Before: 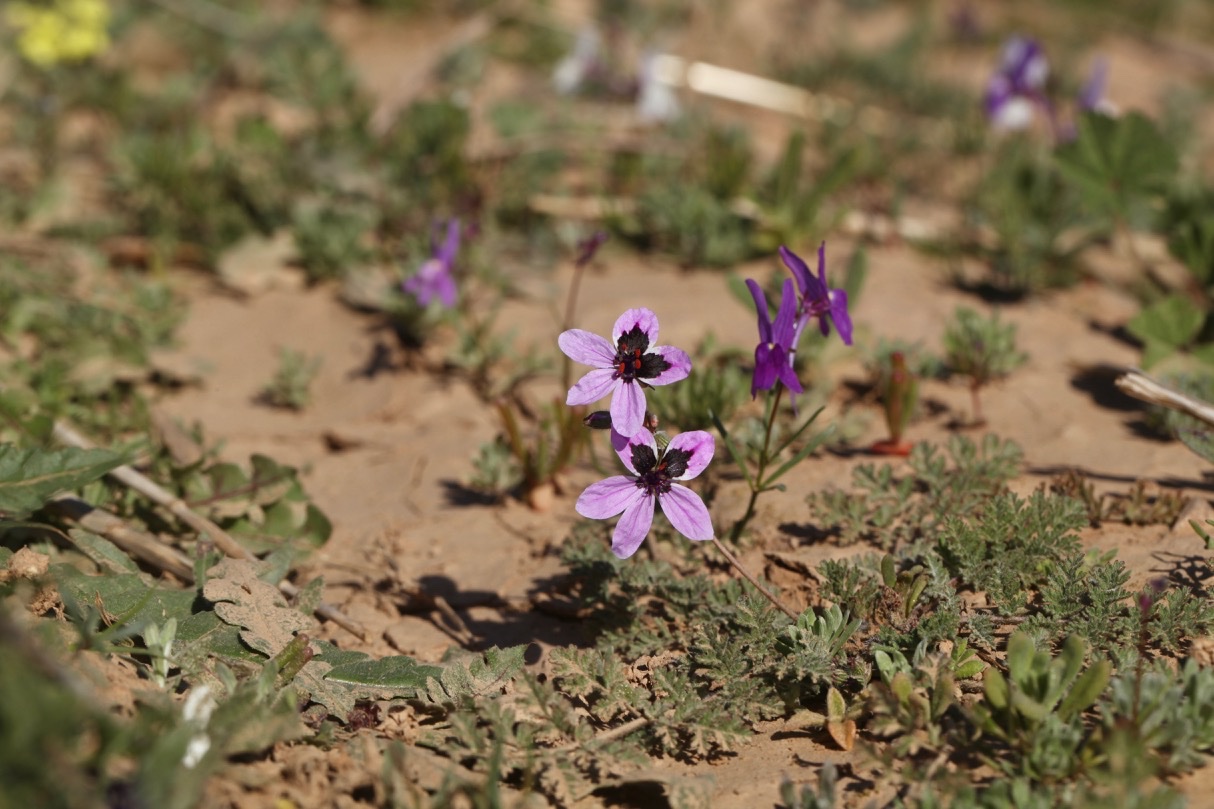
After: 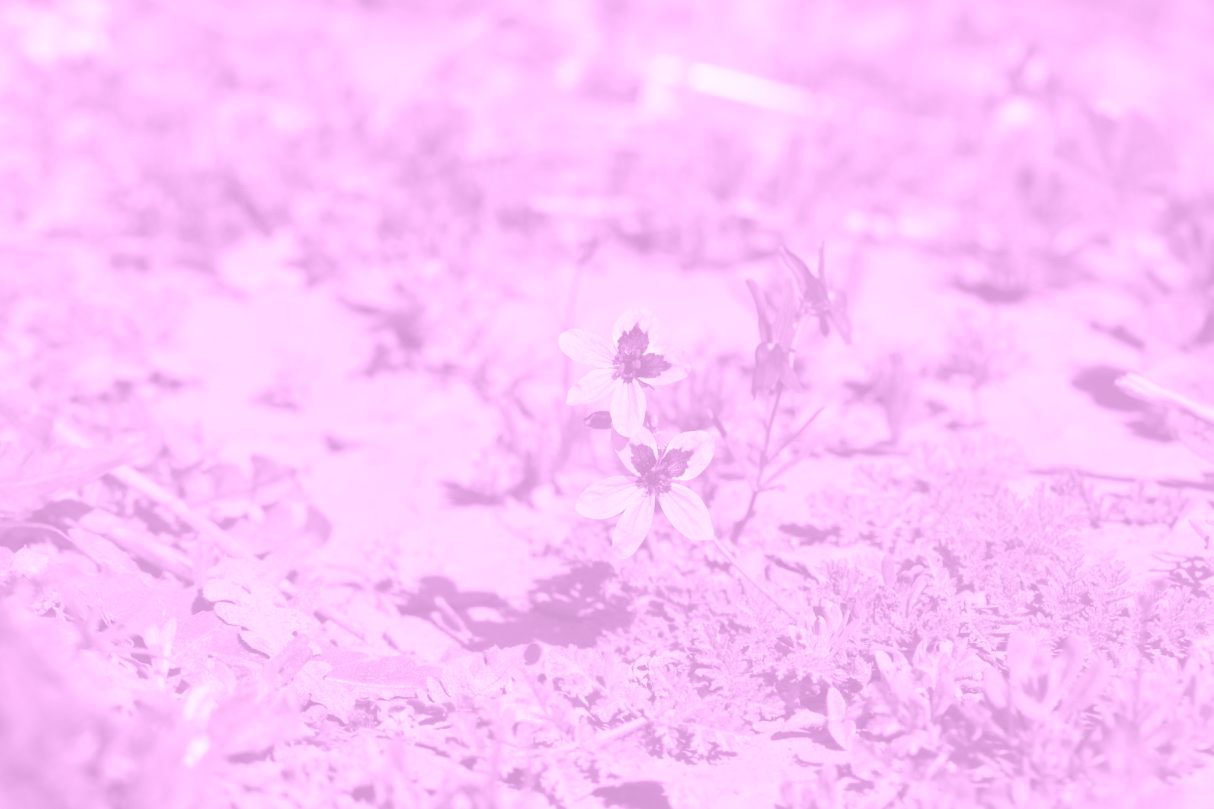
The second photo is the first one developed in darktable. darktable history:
colorize: hue 331.2°, saturation 75%, source mix 30.28%, lightness 70.52%, version 1
exposure: black level correction 0, exposure 0.9 EV, compensate highlight preservation false
color correction: highlights a* 0.816, highlights b* 2.78, saturation 1.1
